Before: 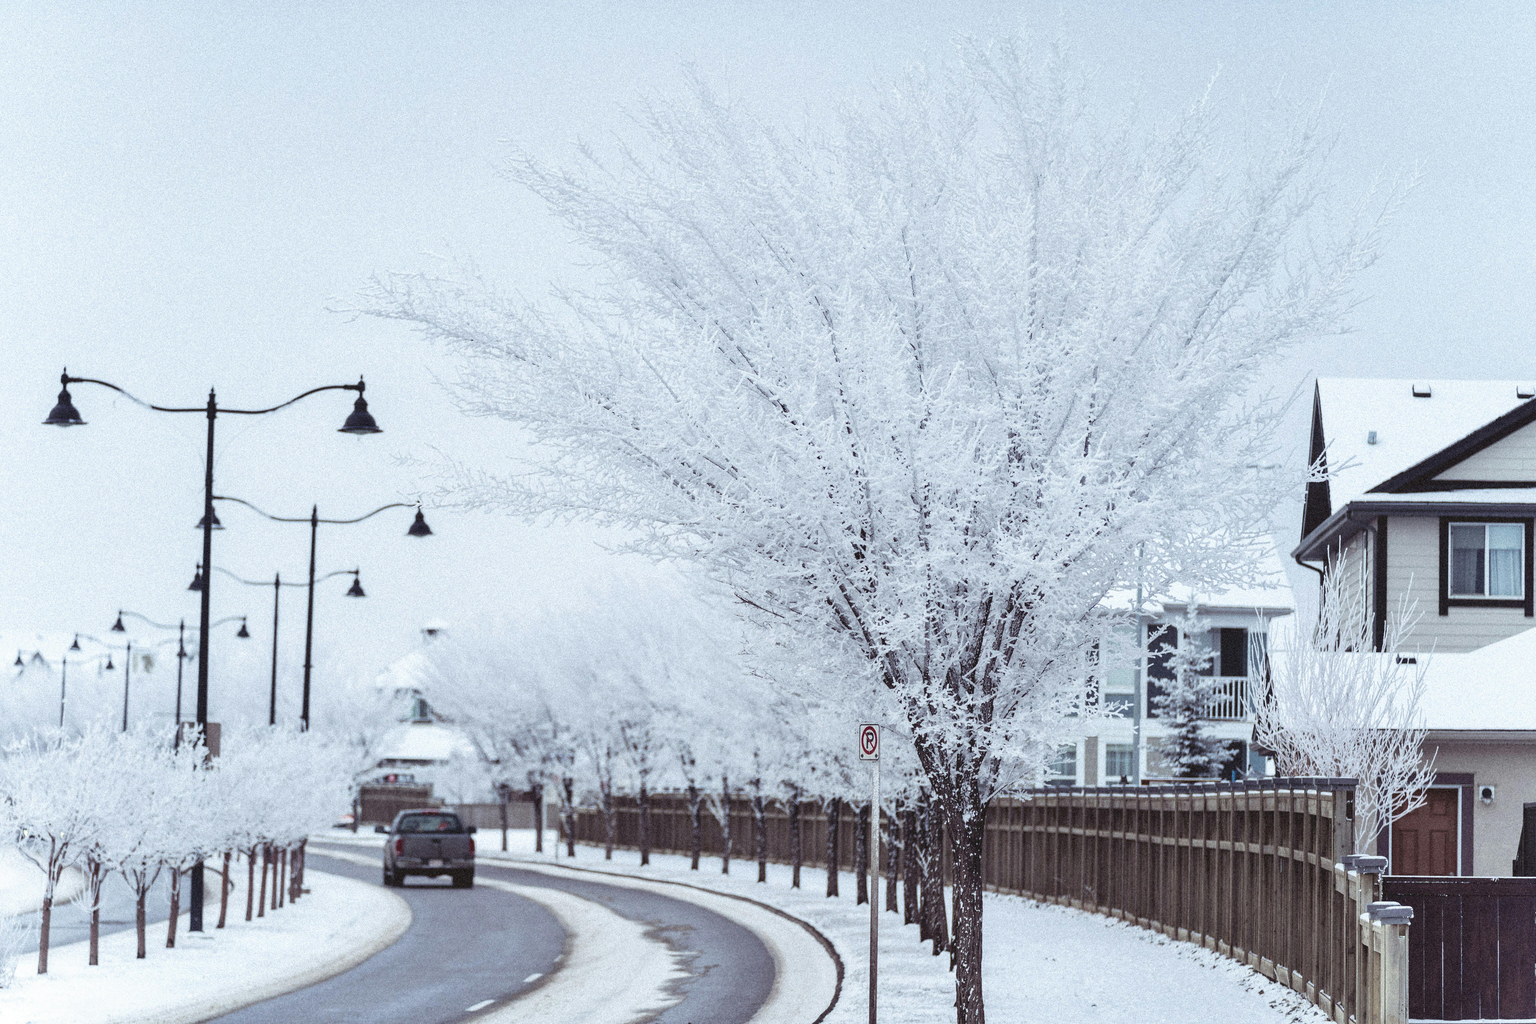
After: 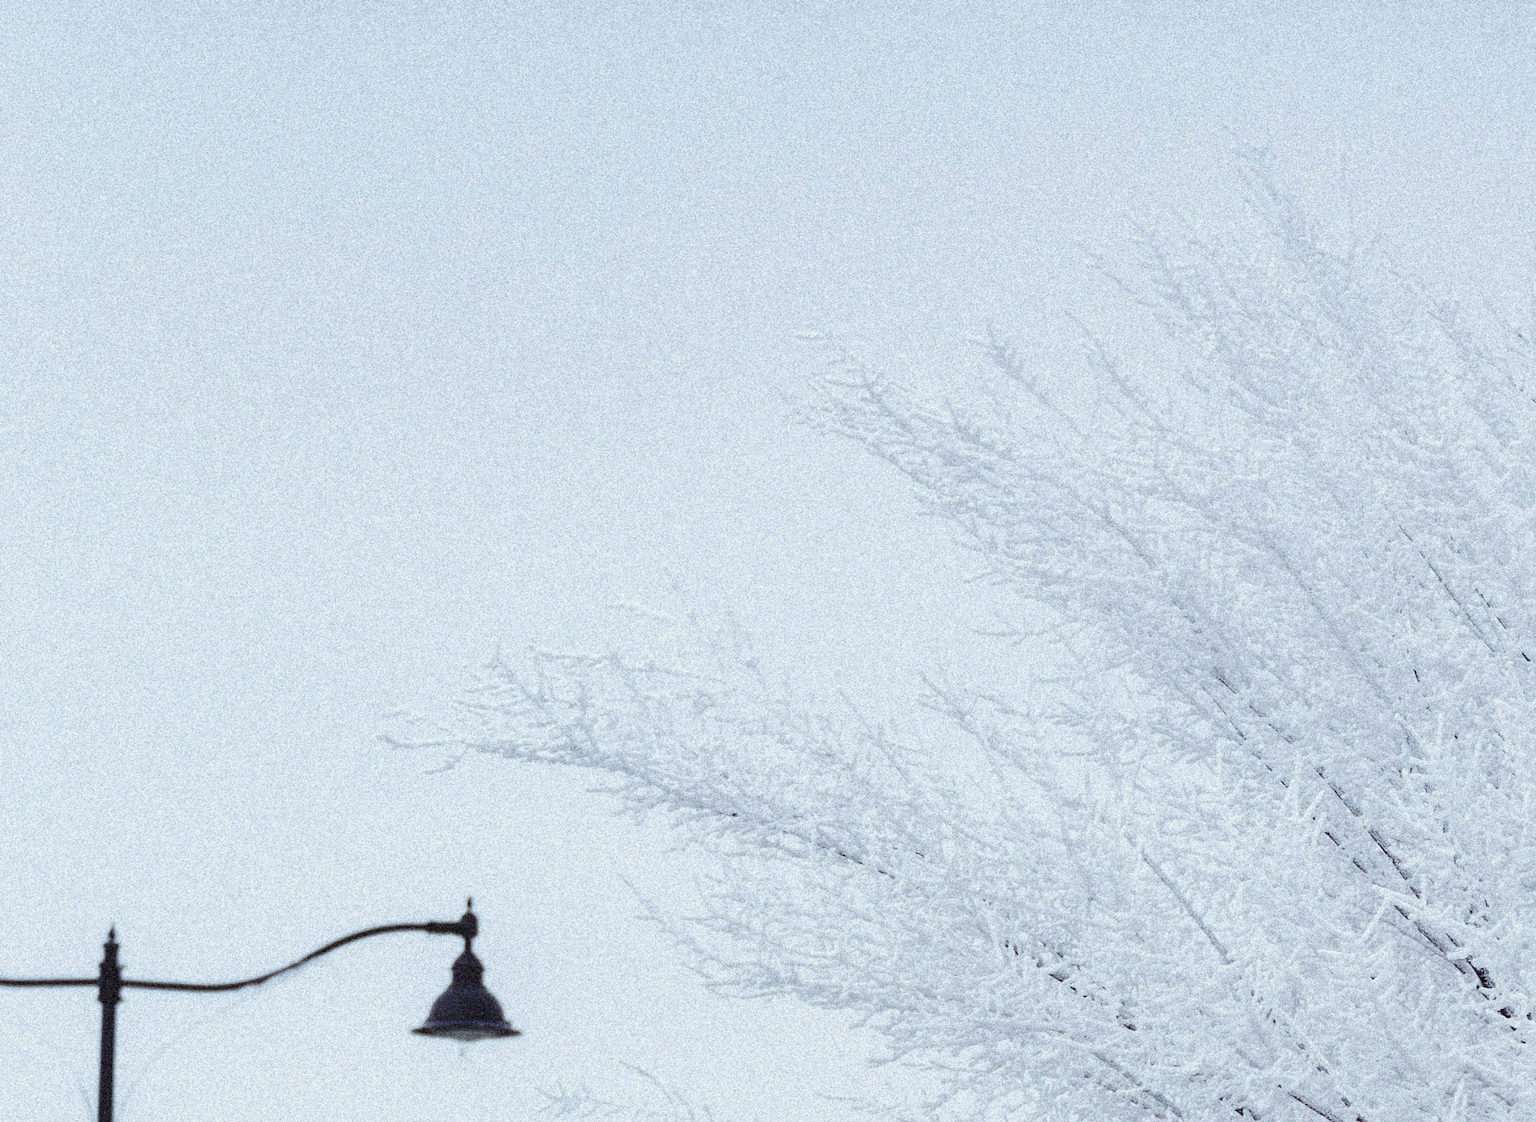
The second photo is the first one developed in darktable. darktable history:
exposure: black level correction 0.002, exposure -0.099 EV, compensate highlight preservation false
crop and rotate: left 10.817%, top 0.051%, right 47.474%, bottom 54.218%
